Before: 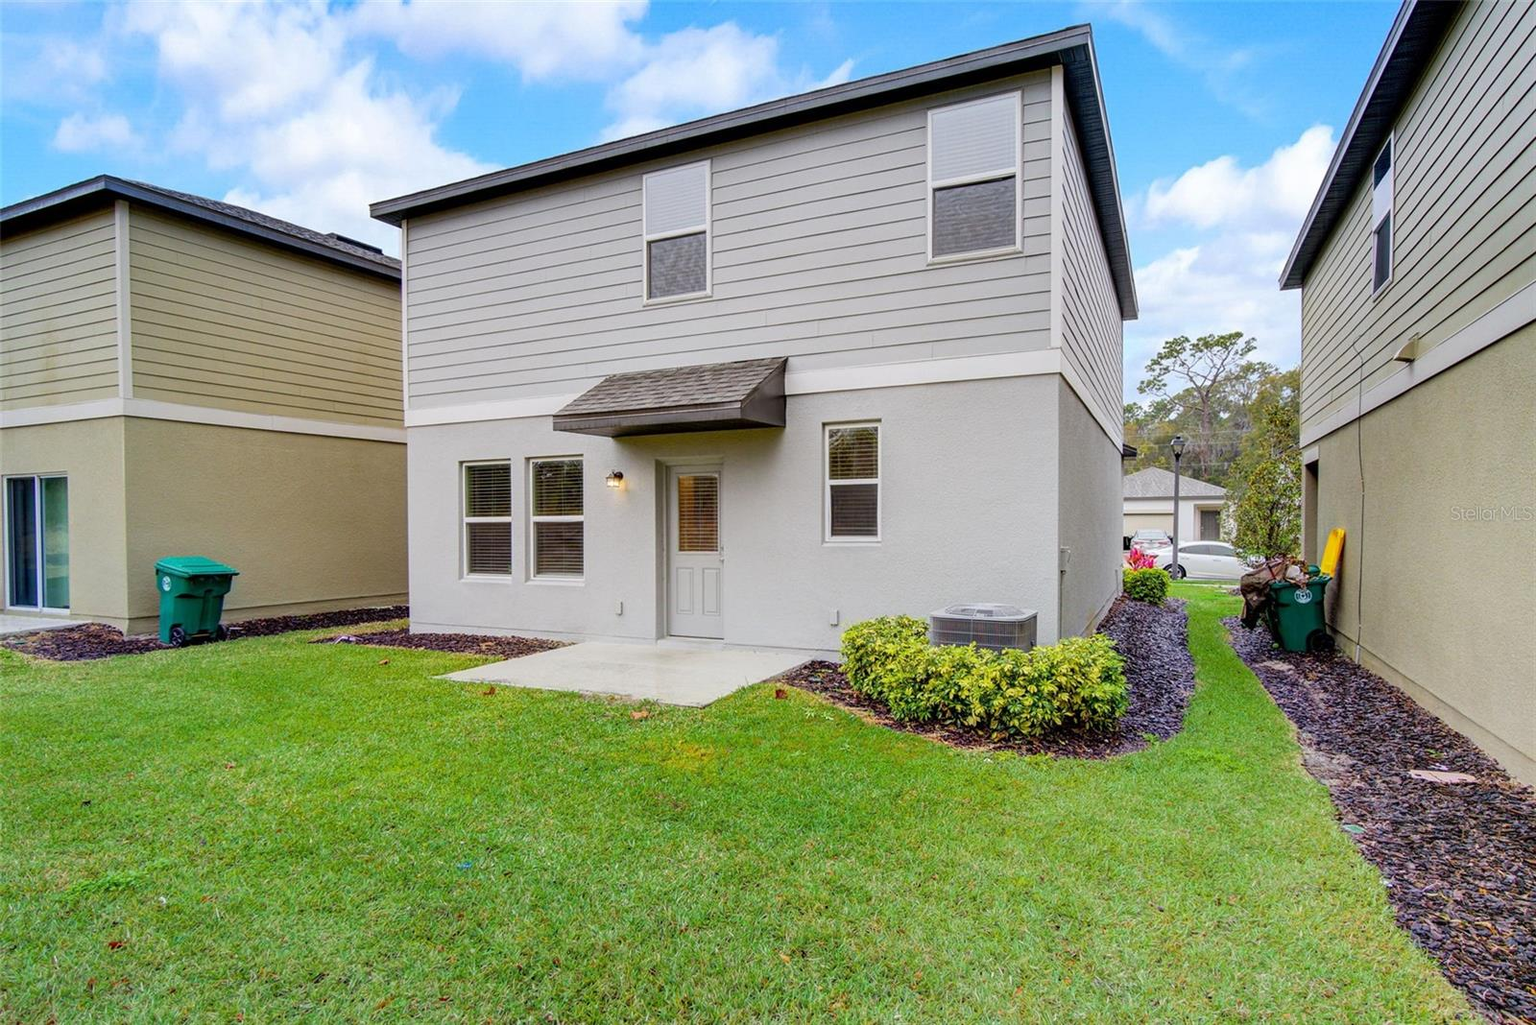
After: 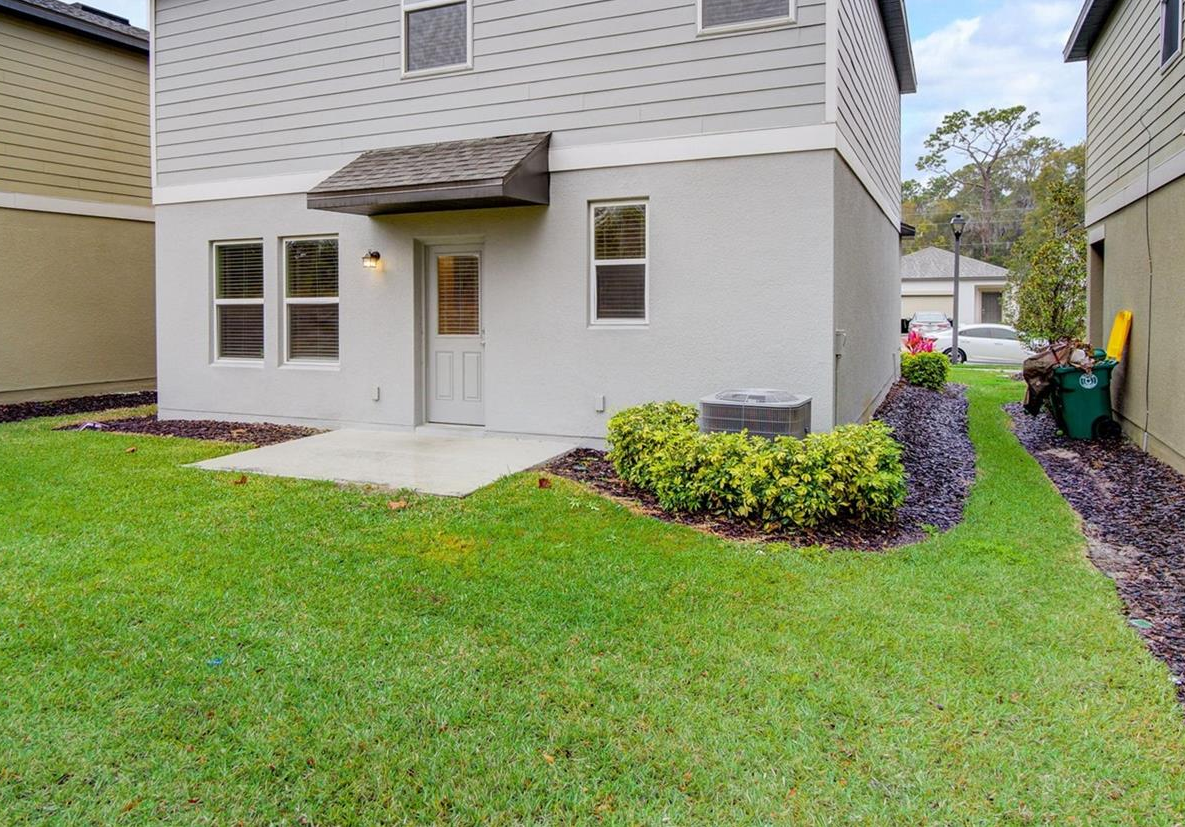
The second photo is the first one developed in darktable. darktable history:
crop: left 16.865%, top 22.479%, right 9.058%
